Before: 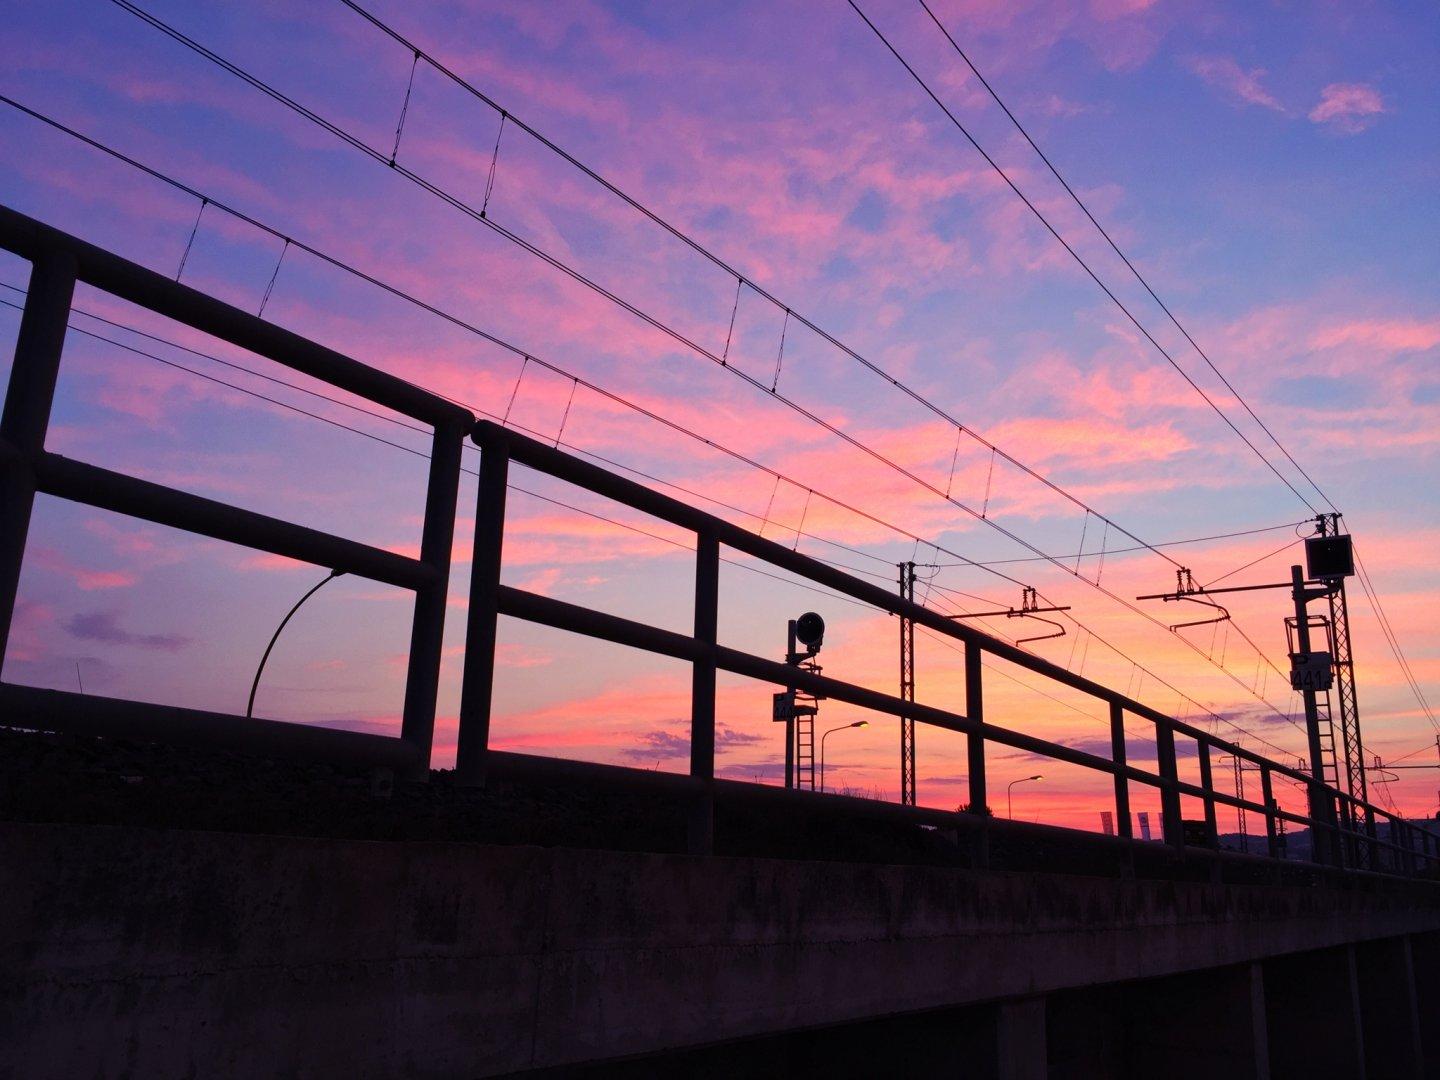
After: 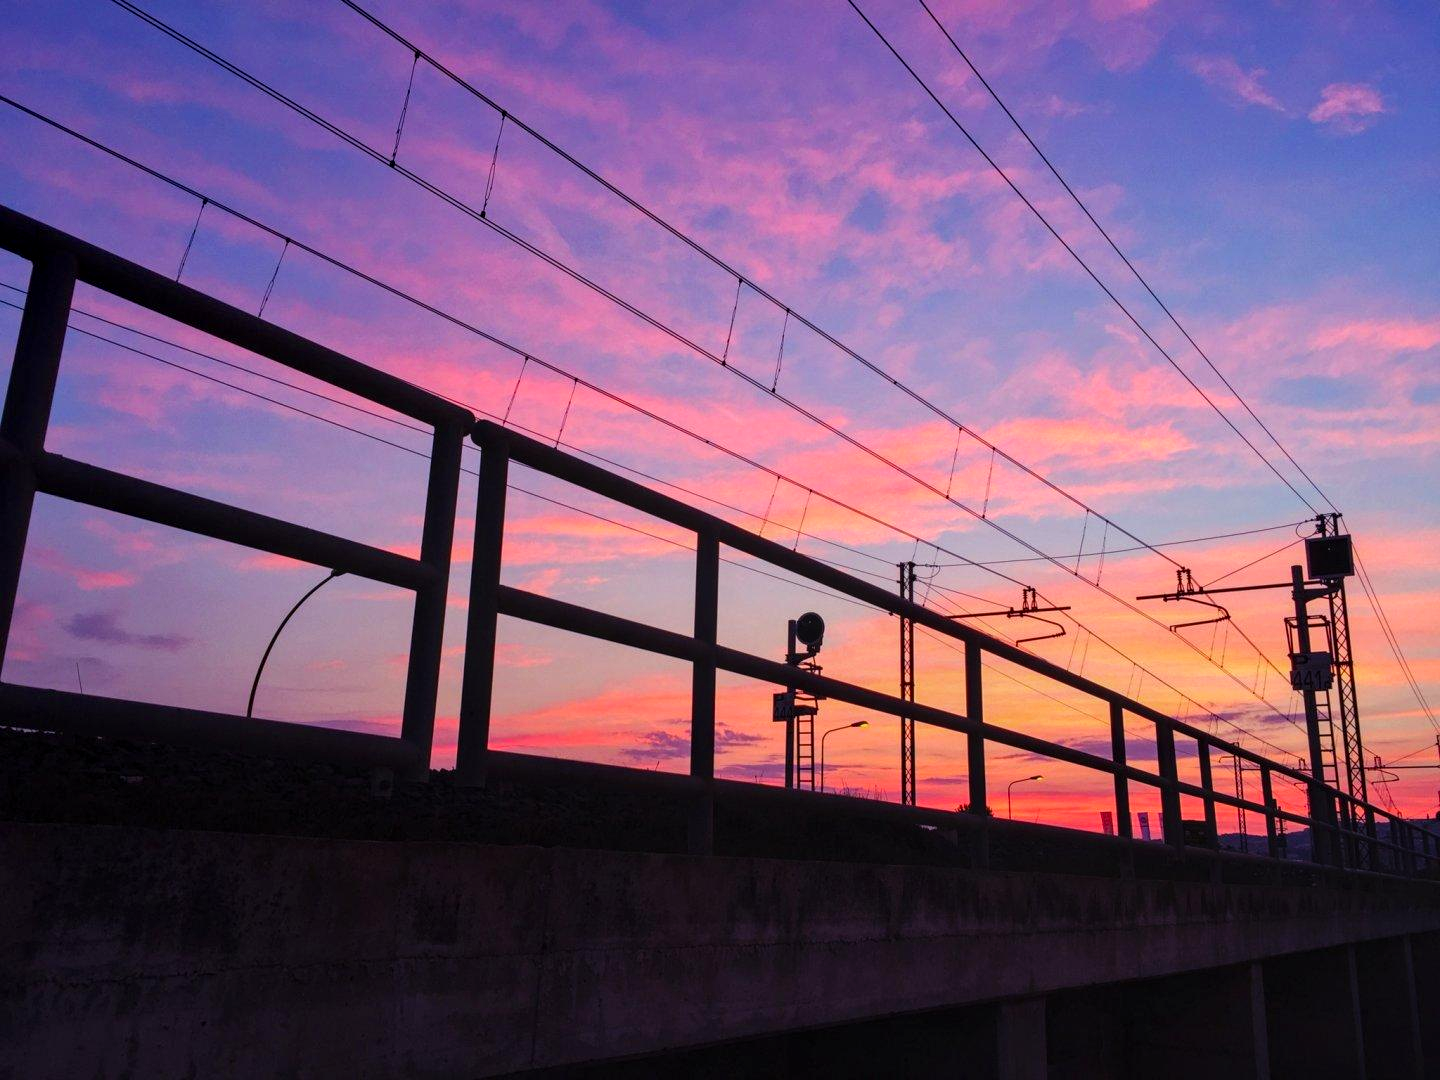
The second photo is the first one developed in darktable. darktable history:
color balance rgb: perceptual saturation grading › global saturation 20%, global vibrance 10%
local contrast: on, module defaults
